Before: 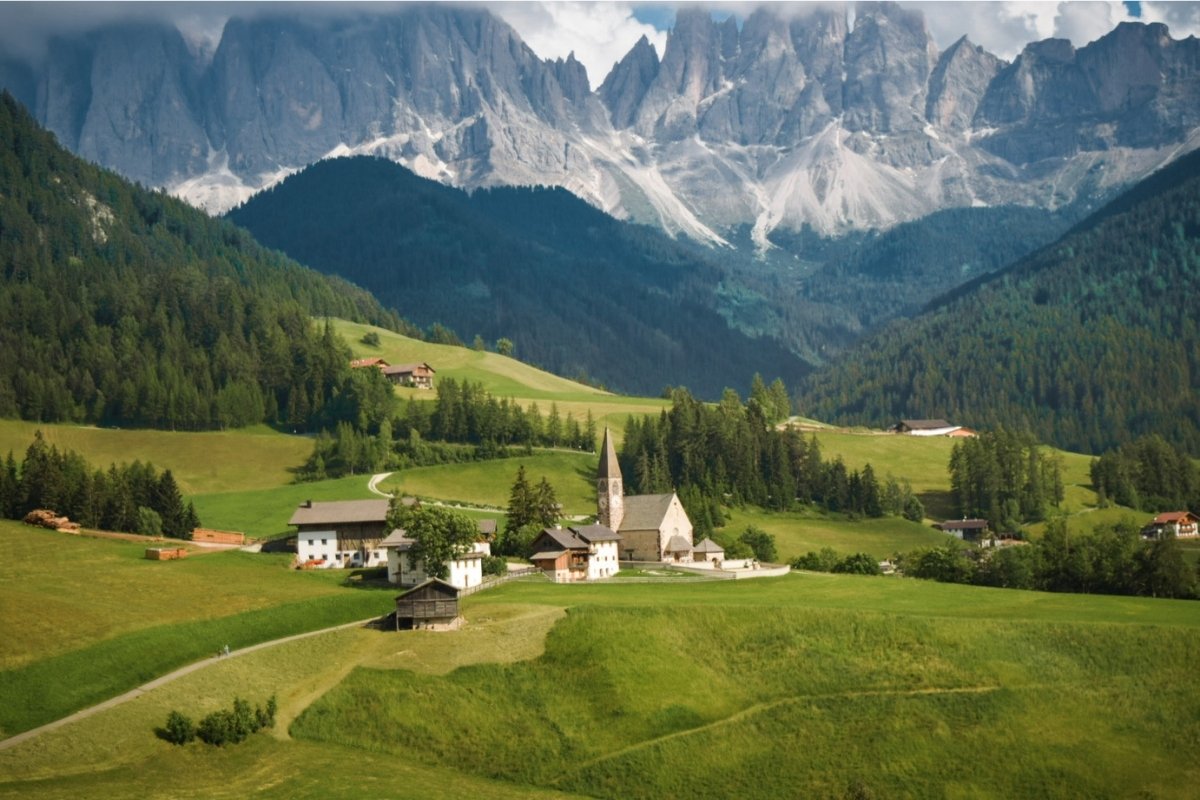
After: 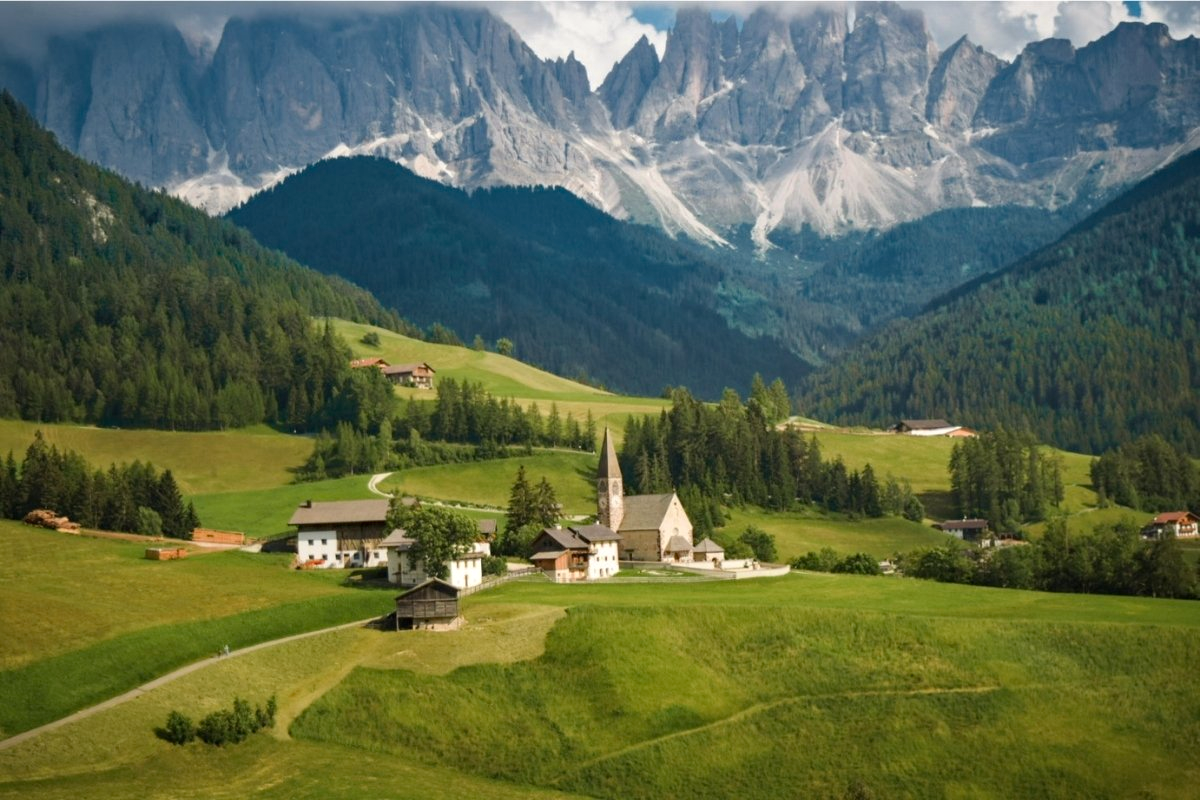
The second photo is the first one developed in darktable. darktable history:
haze removal: compatibility mode true, adaptive false
white balance: red 1.009, blue 0.985
